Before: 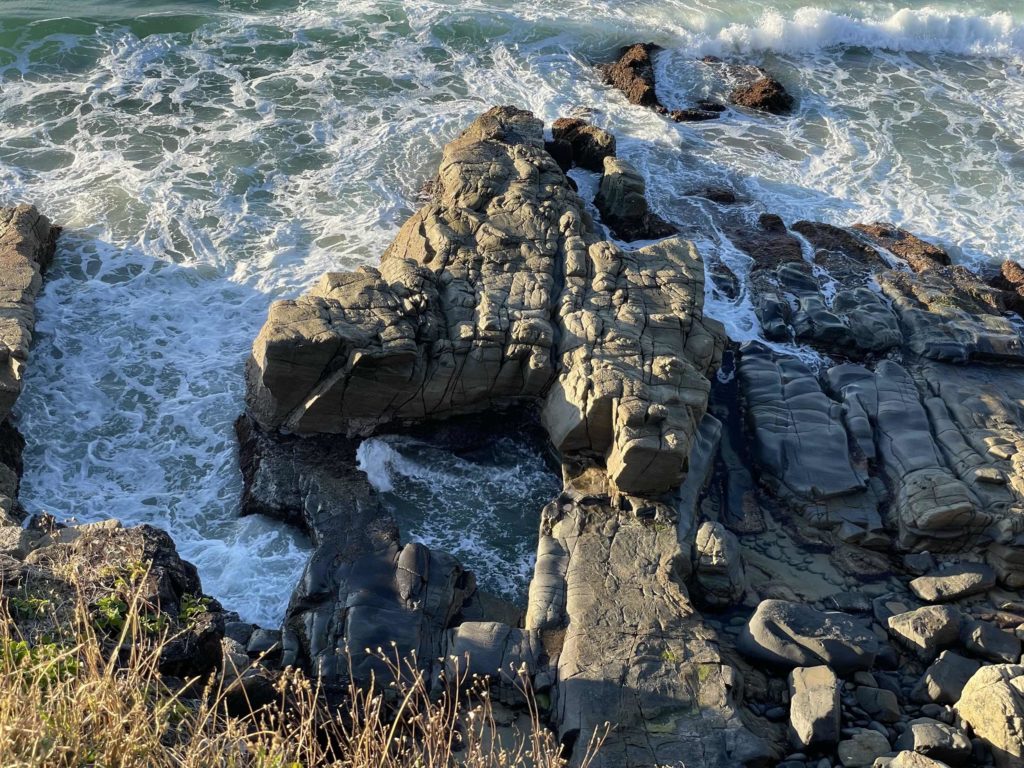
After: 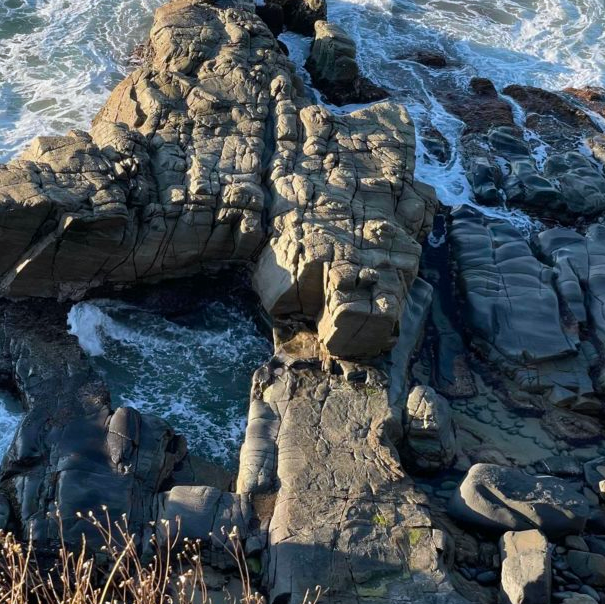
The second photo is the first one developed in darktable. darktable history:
crop and rotate: left 28.256%, top 17.734%, right 12.656%, bottom 3.573%
color correction: highlights a* -0.137, highlights b* -5.91, shadows a* -0.137, shadows b* -0.137
